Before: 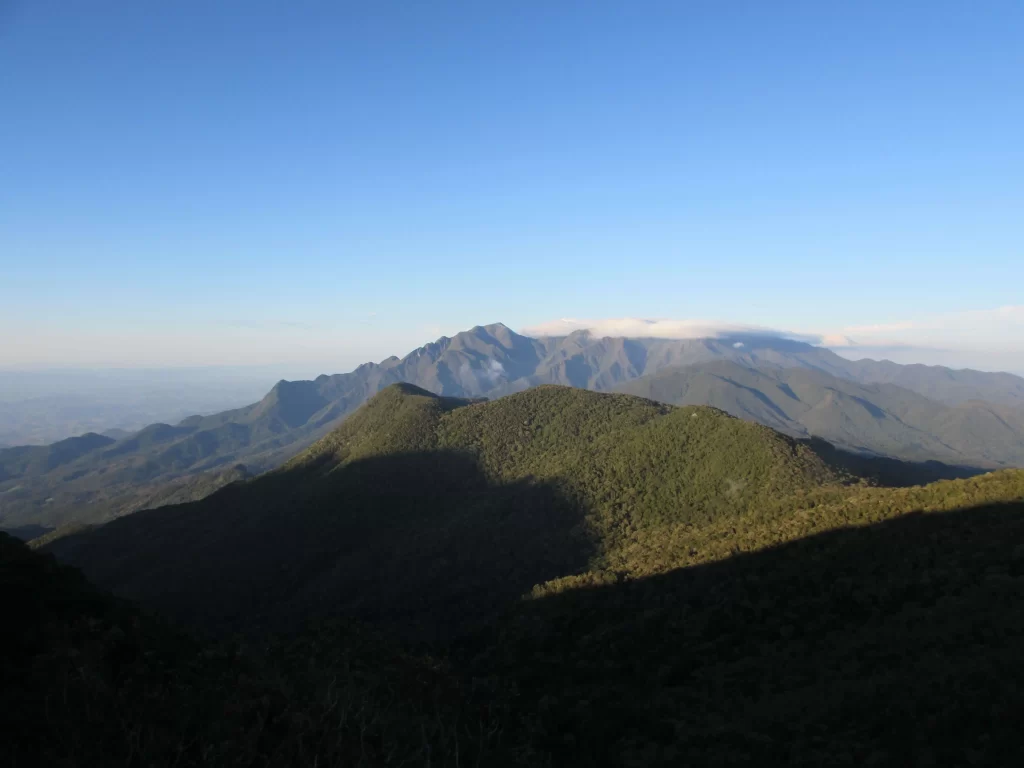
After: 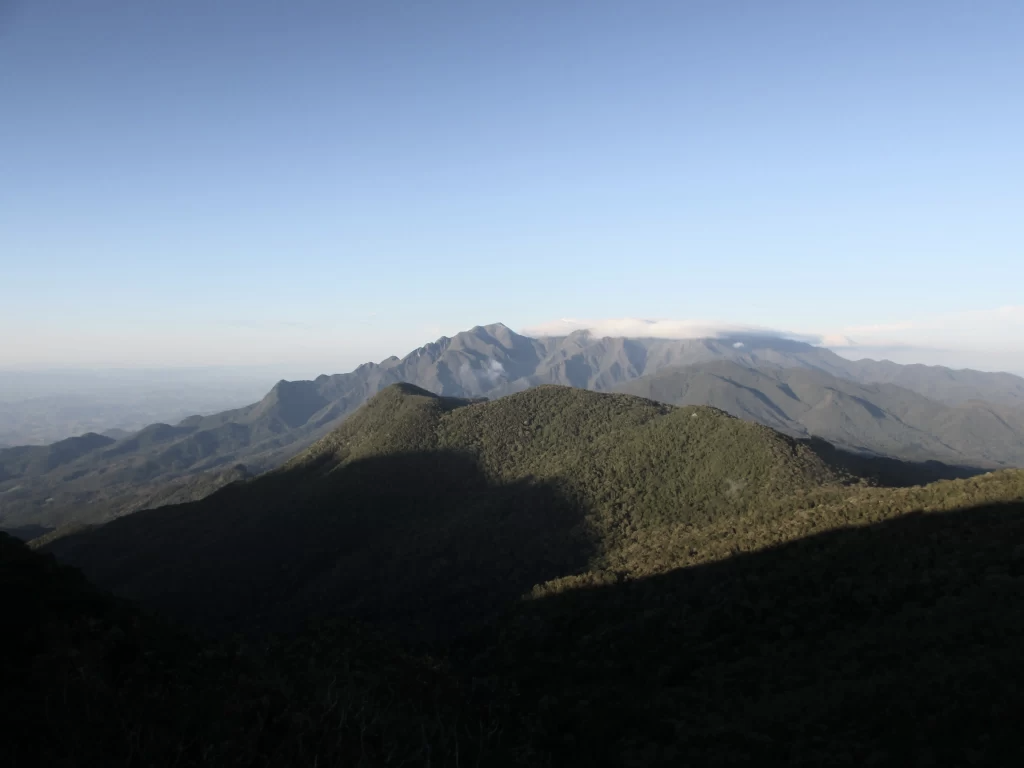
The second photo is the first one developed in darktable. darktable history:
shadows and highlights: shadows -24.28, highlights 49.77, soften with gaussian
contrast brightness saturation: contrast 0.1, saturation -0.36
